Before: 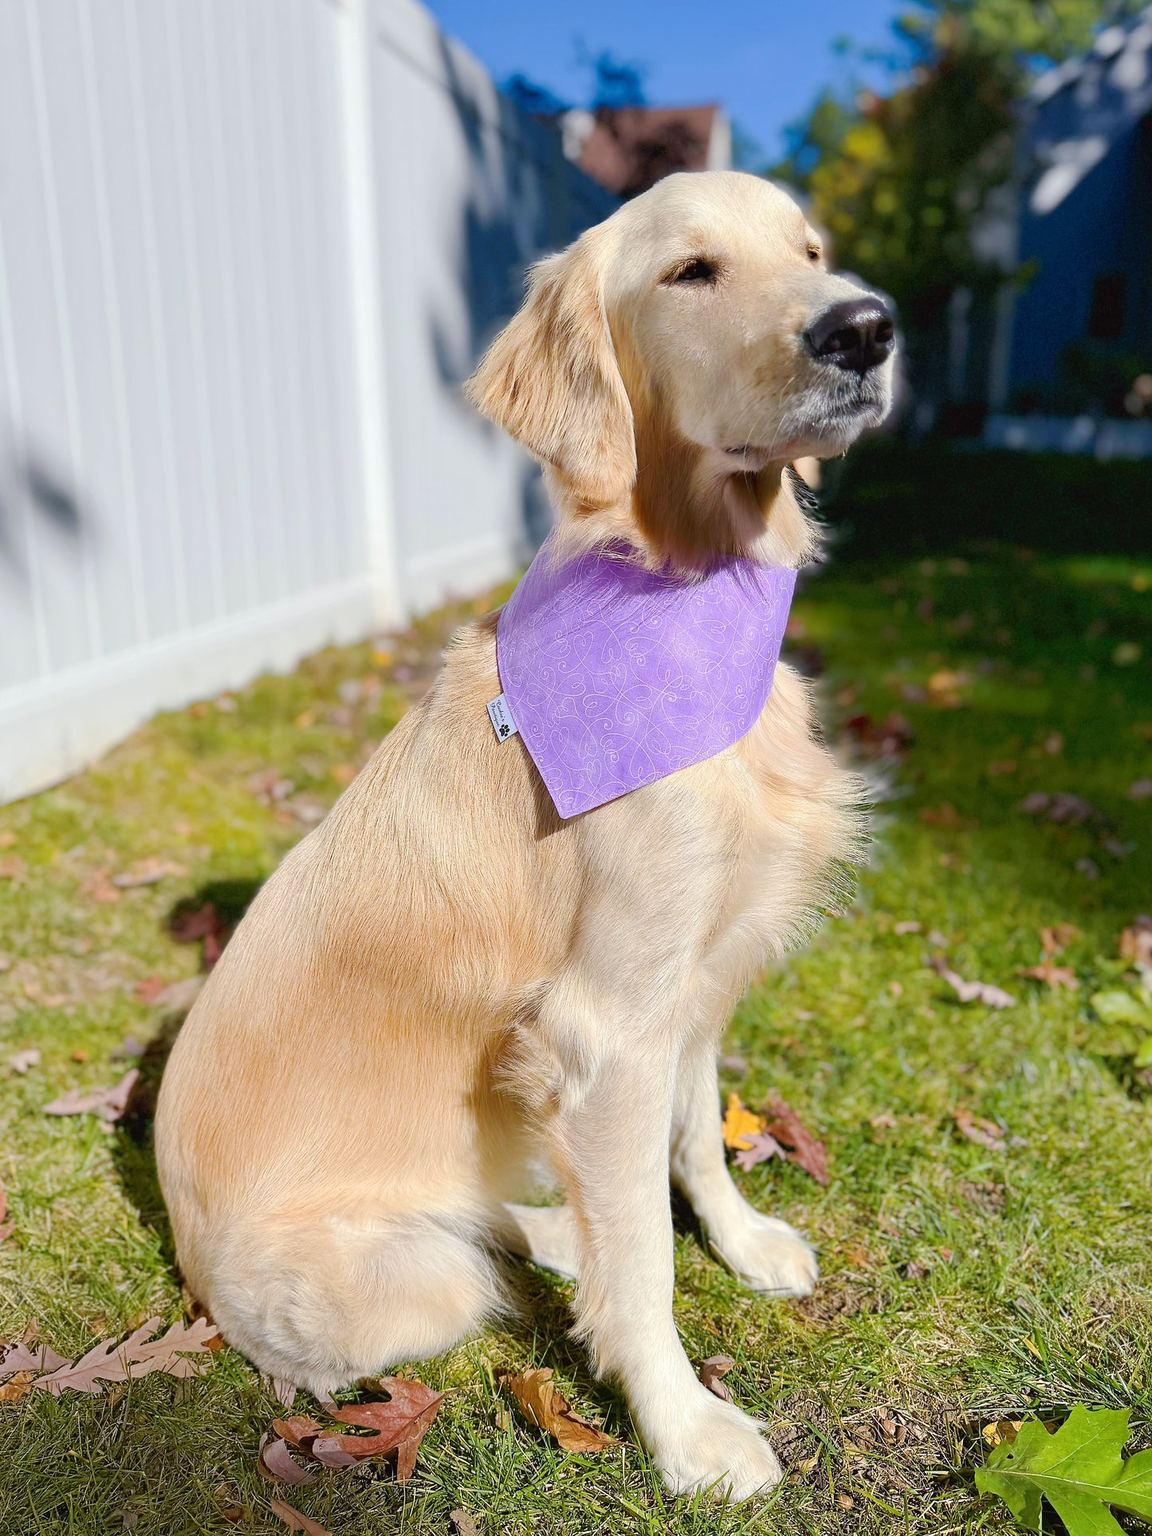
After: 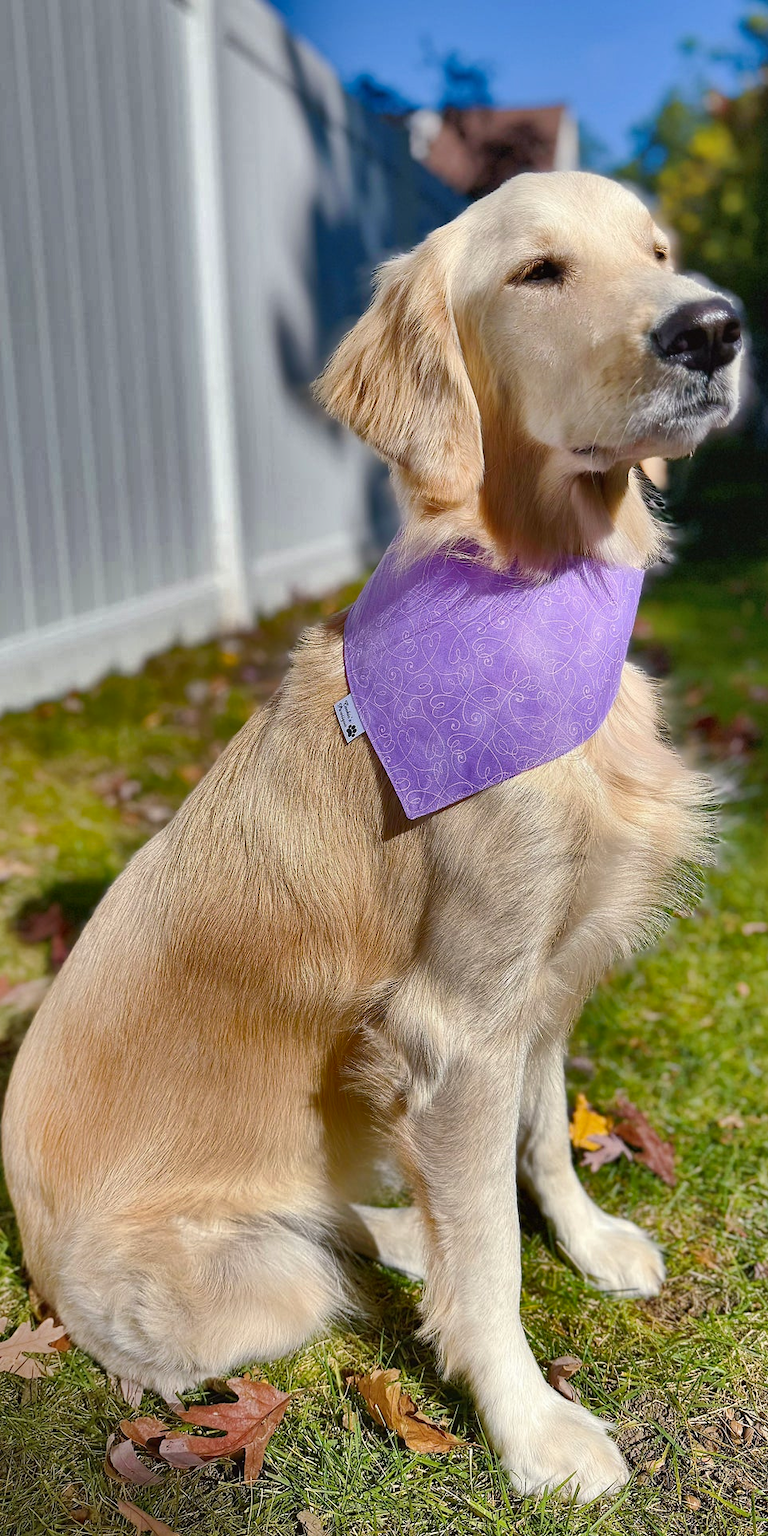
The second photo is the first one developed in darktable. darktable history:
crop and rotate: left 13.342%, right 19.991%
exposure: compensate highlight preservation false
shadows and highlights: shadows 20.91, highlights -82.73, soften with gaussian
